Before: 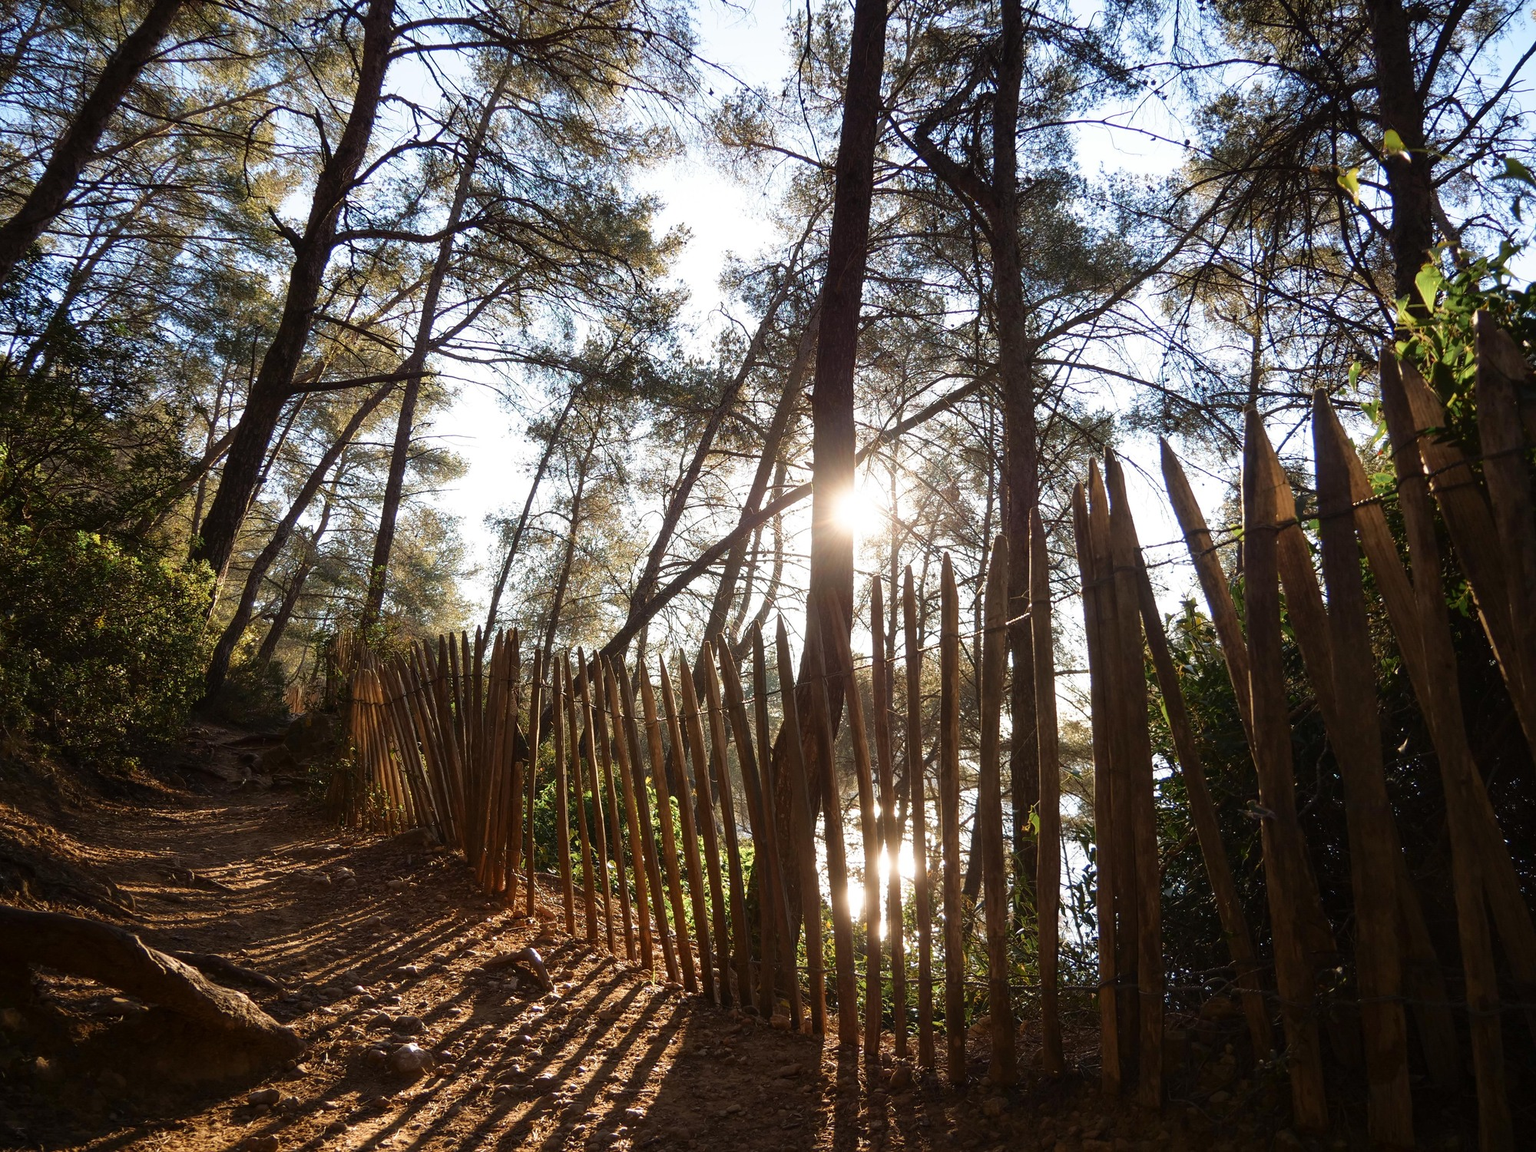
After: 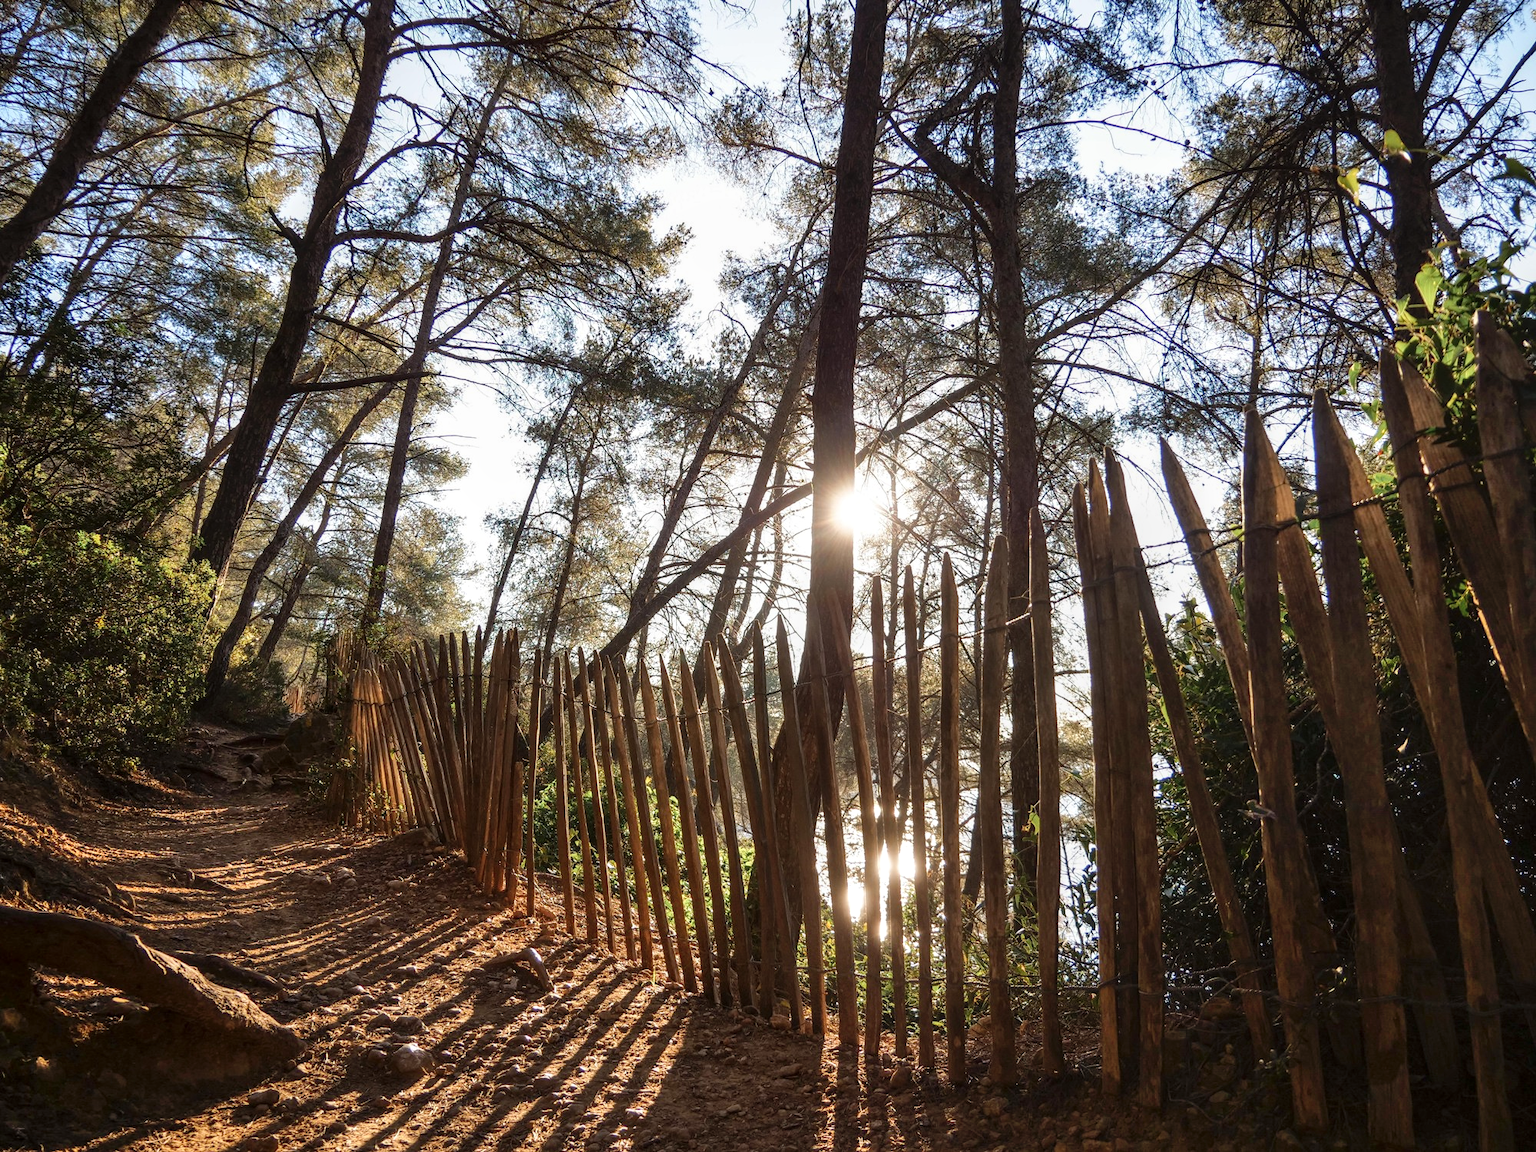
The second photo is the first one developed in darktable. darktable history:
exposure: compensate highlight preservation false
local contrast: on, module defaults
color correction: highlights b* 0.014
shadows and highlights: soften with gaussian
